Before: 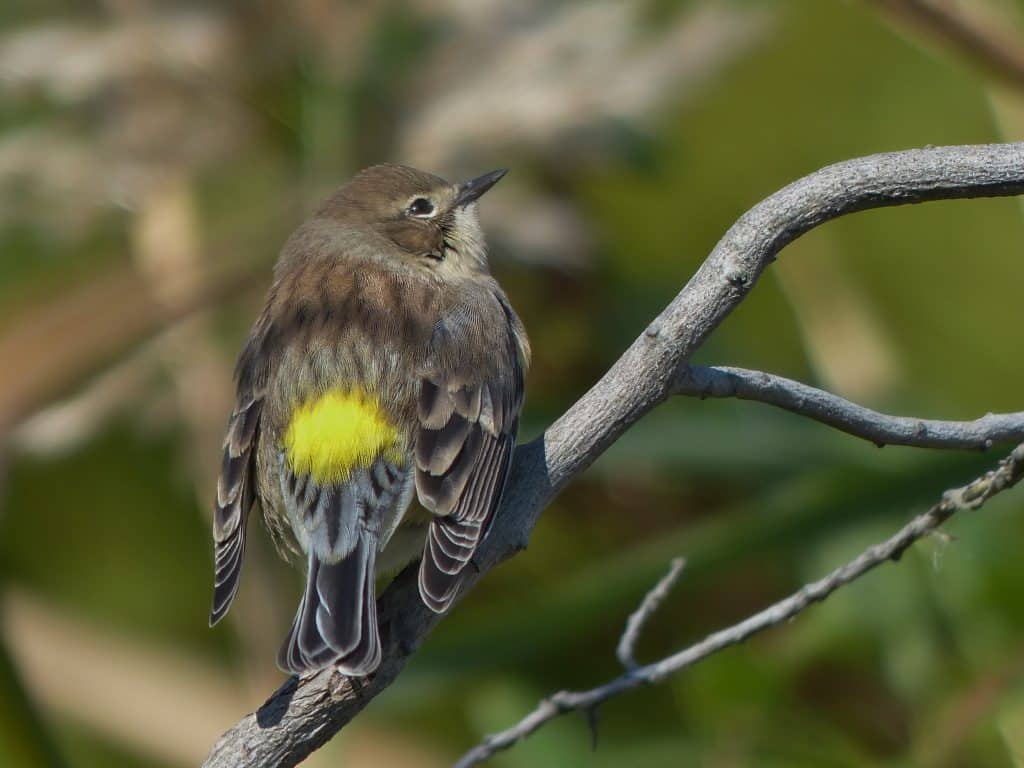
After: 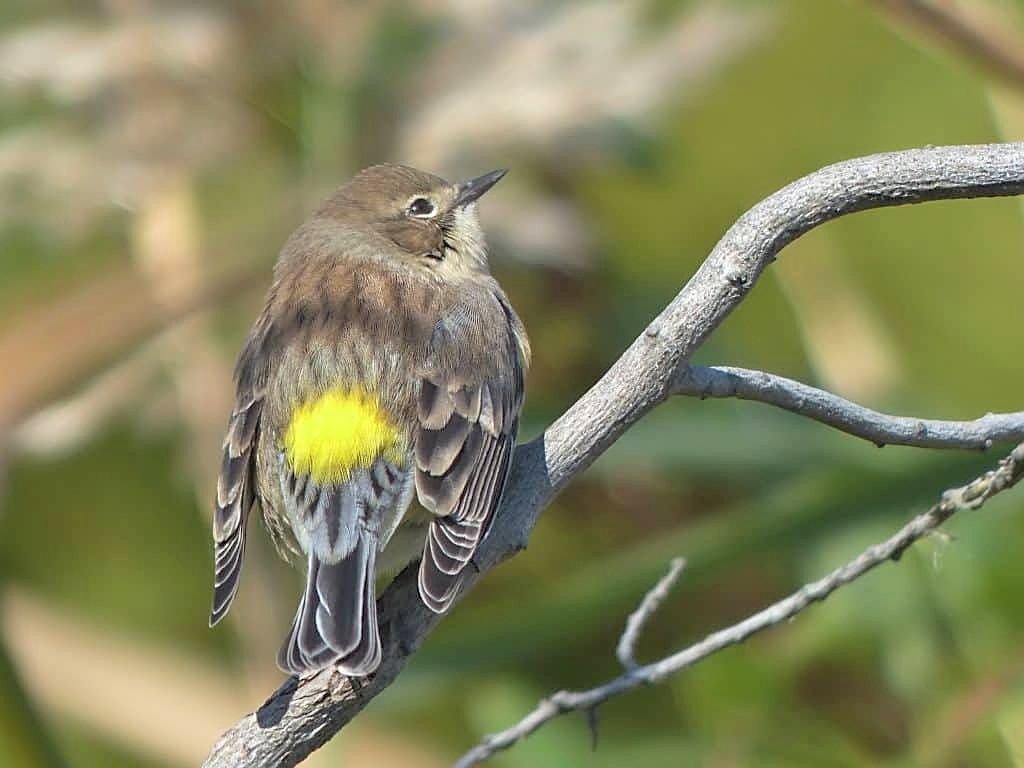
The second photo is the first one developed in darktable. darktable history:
contrast brightness saturation: brightness 0.15
sharpen: on, module defaults
levels: black 0.081%
exposure: exposure 0.523 EV, compensate highlight preservation false
